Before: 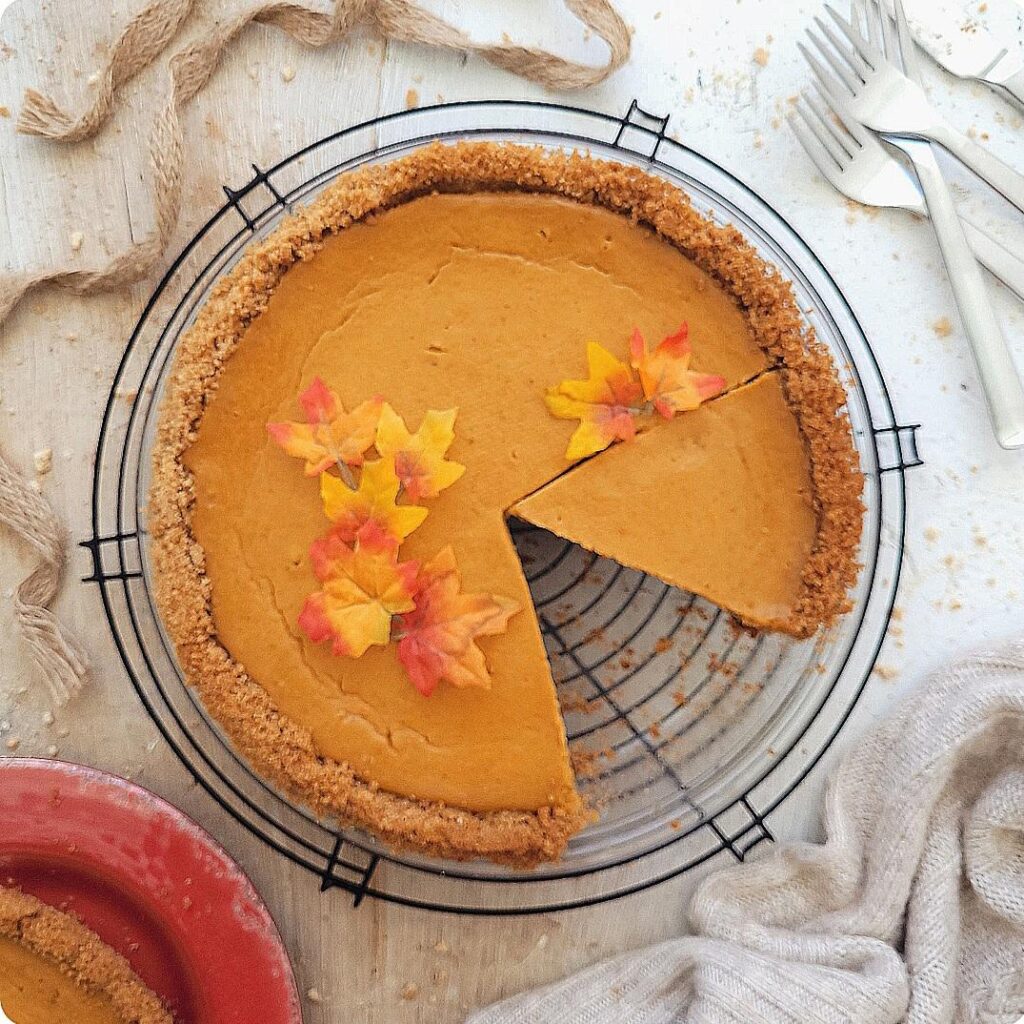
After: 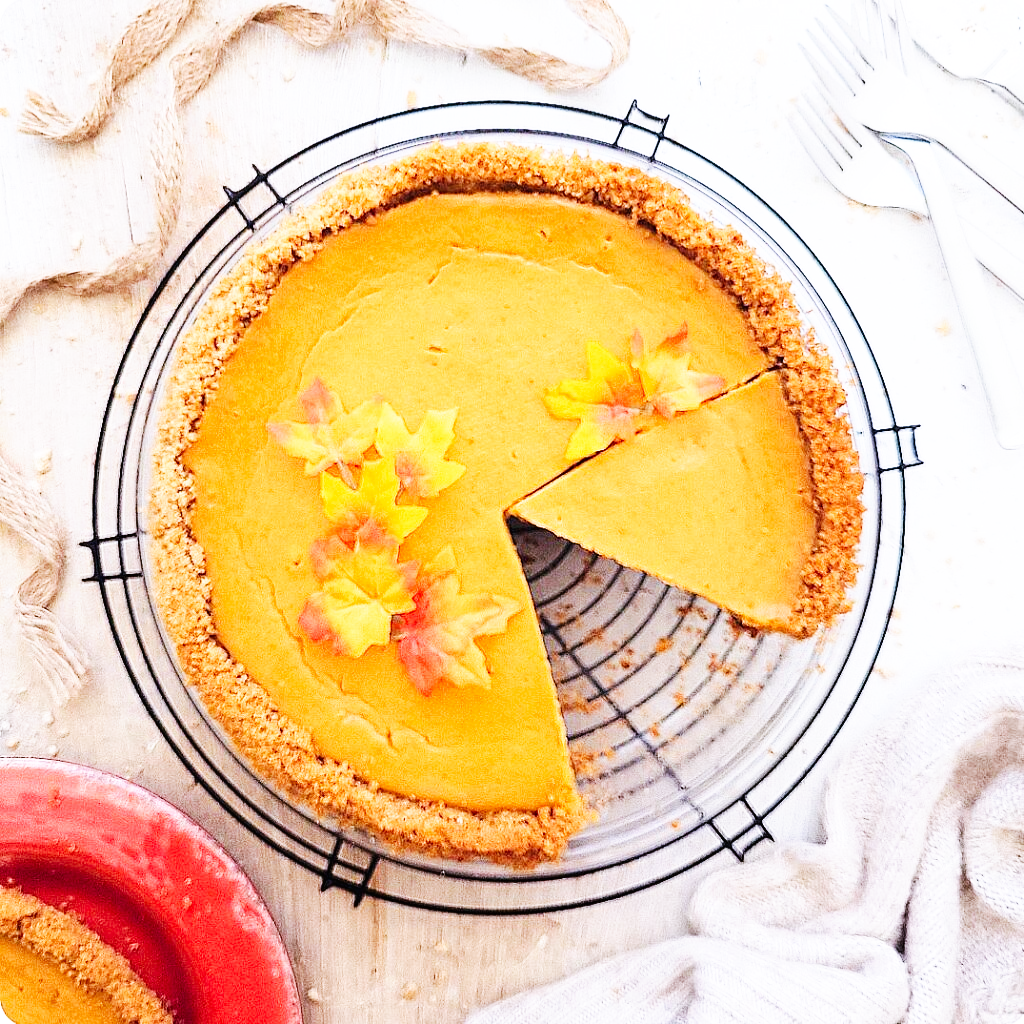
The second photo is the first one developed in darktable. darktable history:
base curve: curves: ch0 [(0, 0) (0.007, 0.004) (0.027, 0.03) (0.046, 0.07) (0.207, 0.54) (0.442, 0.872) (0.673, 0.972) (1, 1)], preserve colors none
white balance: red 1.004, blue 1.096
